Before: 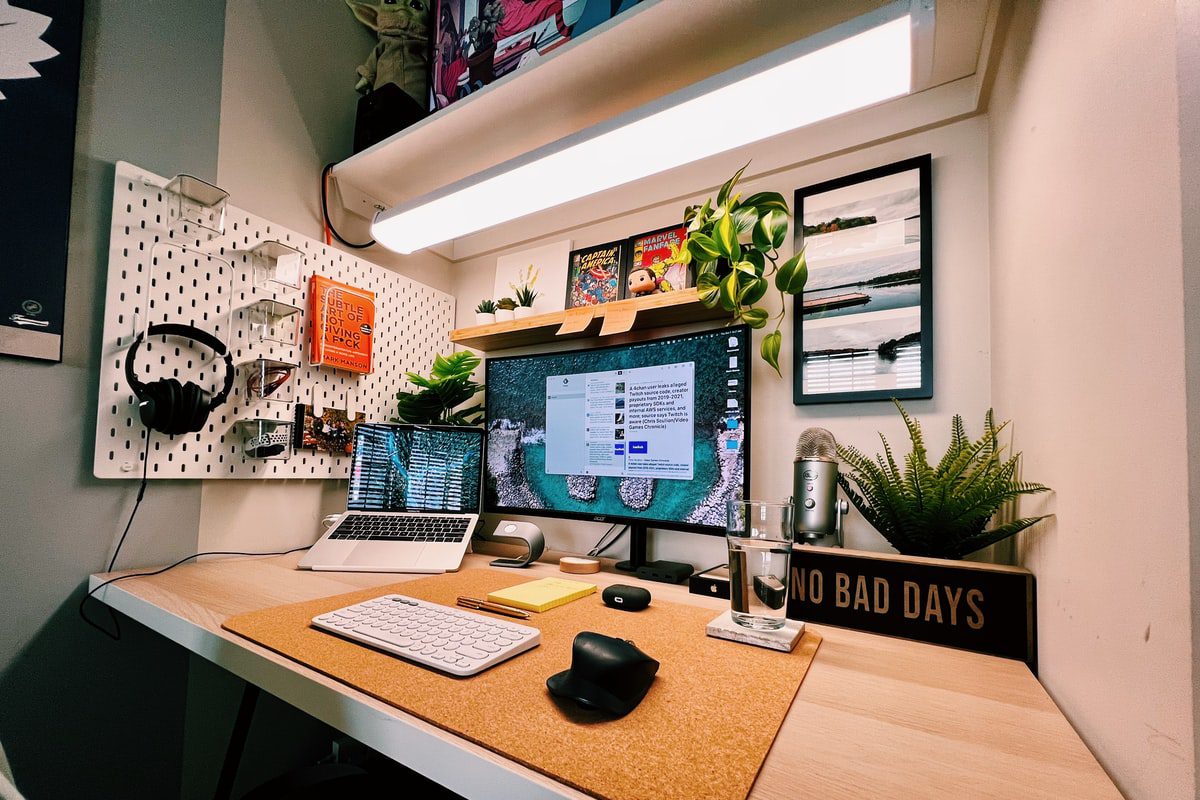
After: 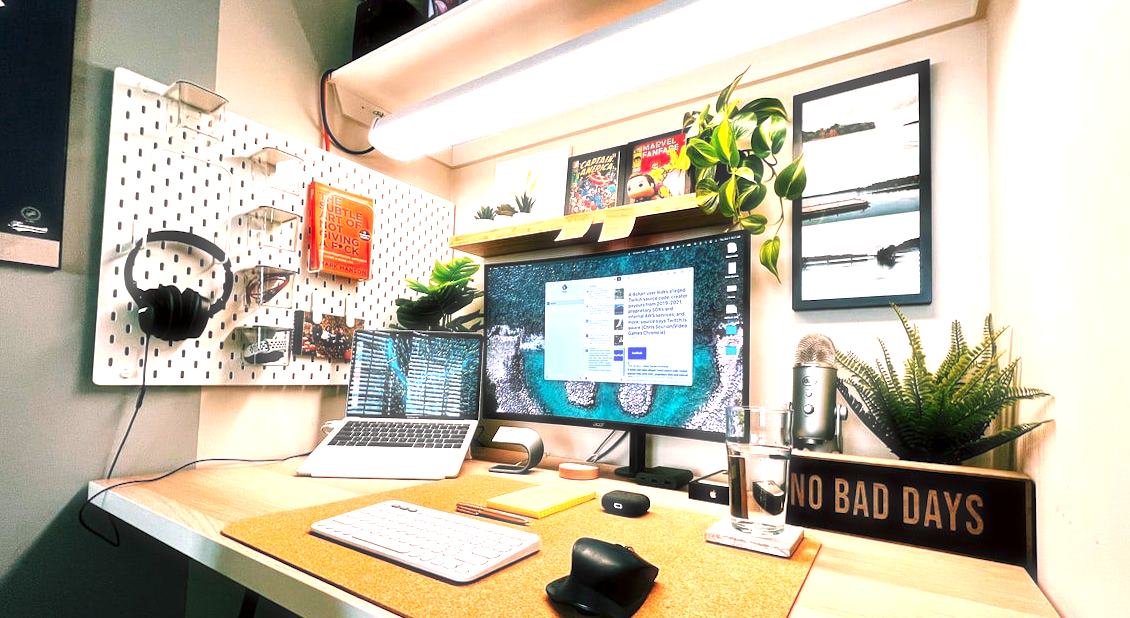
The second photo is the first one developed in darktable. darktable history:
contrast brightness saturation: contrast 0.037, saturation 0.152
local contrast: highlights 101%, shadows 100%, detail 119%, midtone range 0.2
tone equalizer: edges refinement/feathering 500, mask exposure compensation -1.57 EV, preserve details no
exposure: black level correction 0, exposure 1.107 EV, compensate highlight preservation false
crop and rotate: angle 0.074°, top 11.726%, right 5.634%, bottom 10.791%
haze removal: strength -0.11, compatibility mode true, adaptive false
